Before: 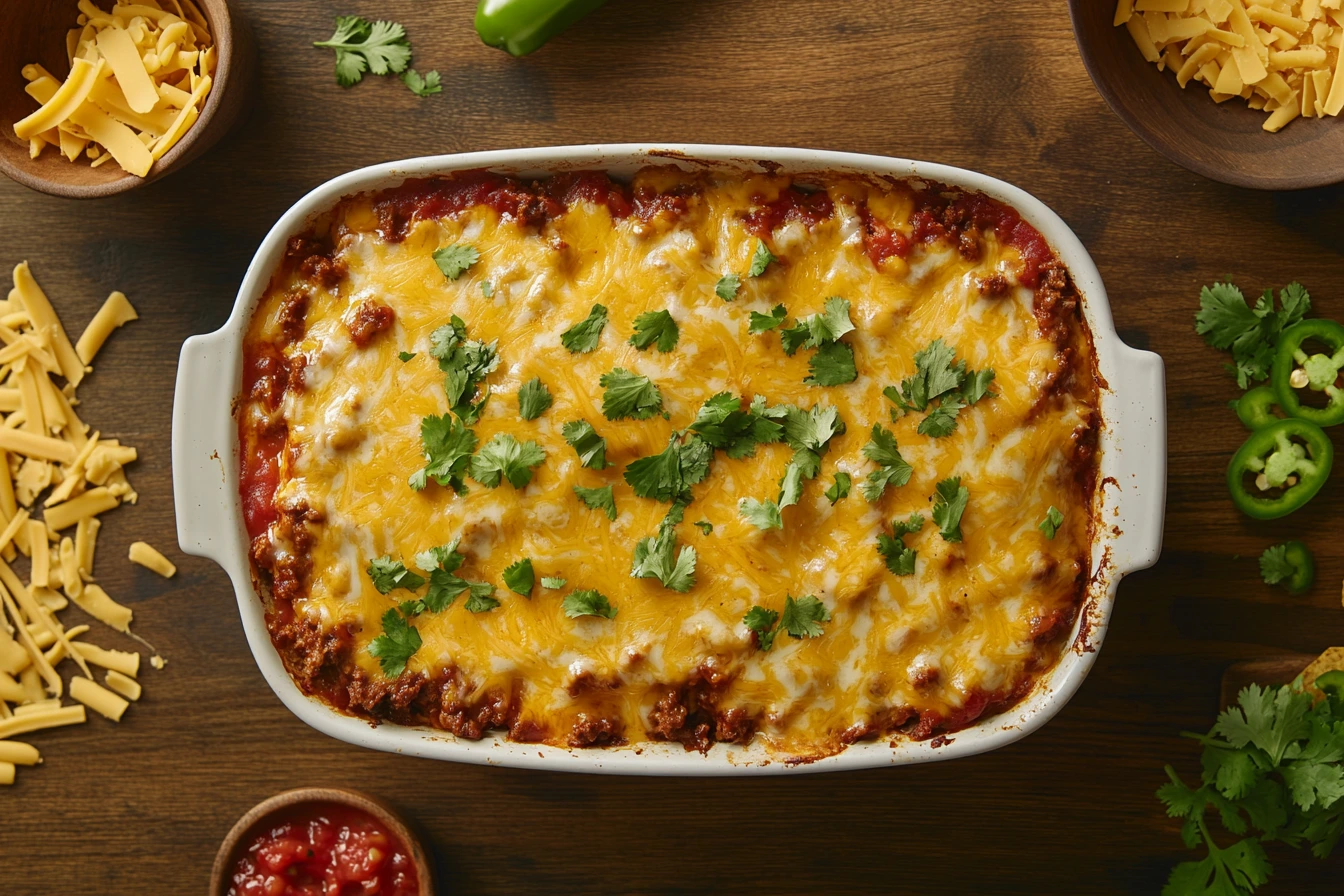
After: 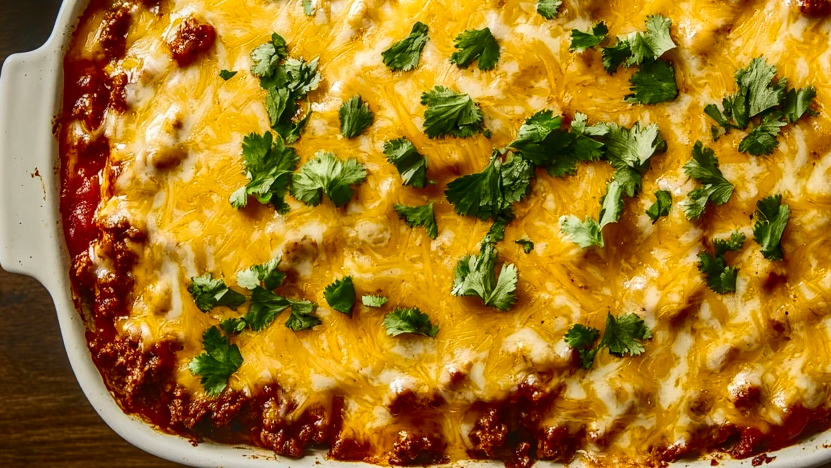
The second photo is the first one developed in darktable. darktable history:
contrast brightness saturation: contrast 0.322, brightness -0.076, saturation 0.172
local contrast: highlights 5%, shadows 2%, detail 133%
crop: left 13.373%, top 31.57%, right 24.732%, bottom 16.104%
